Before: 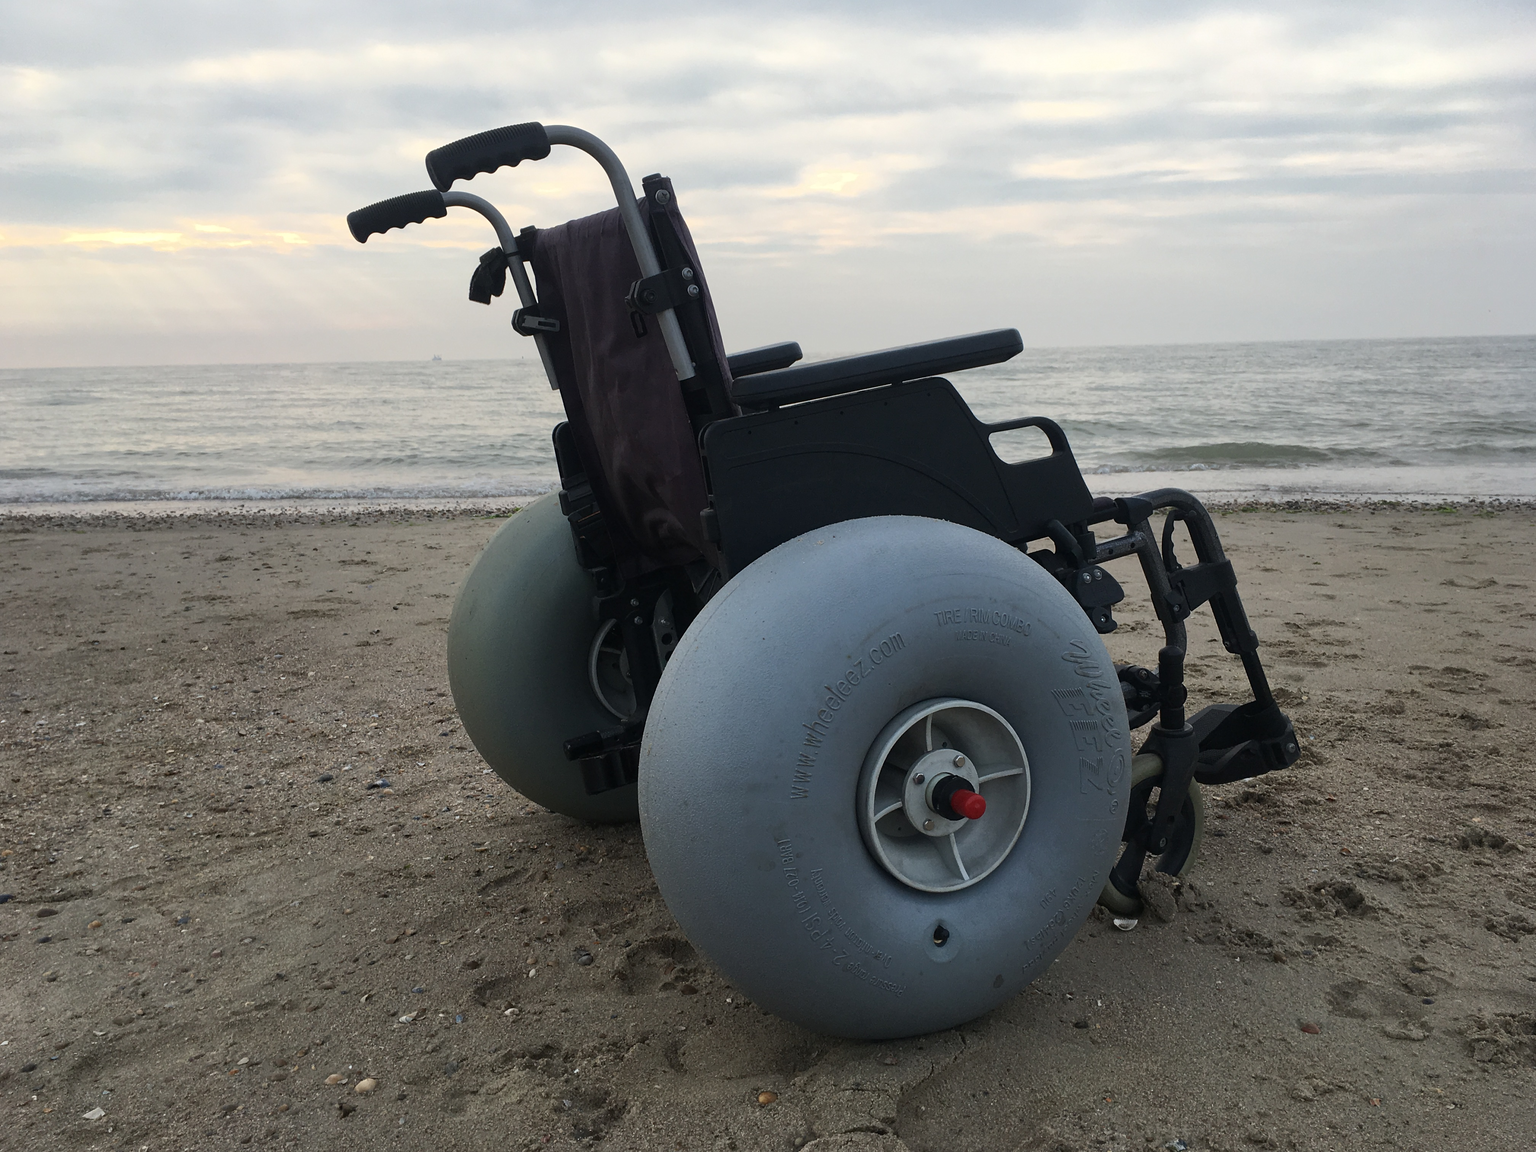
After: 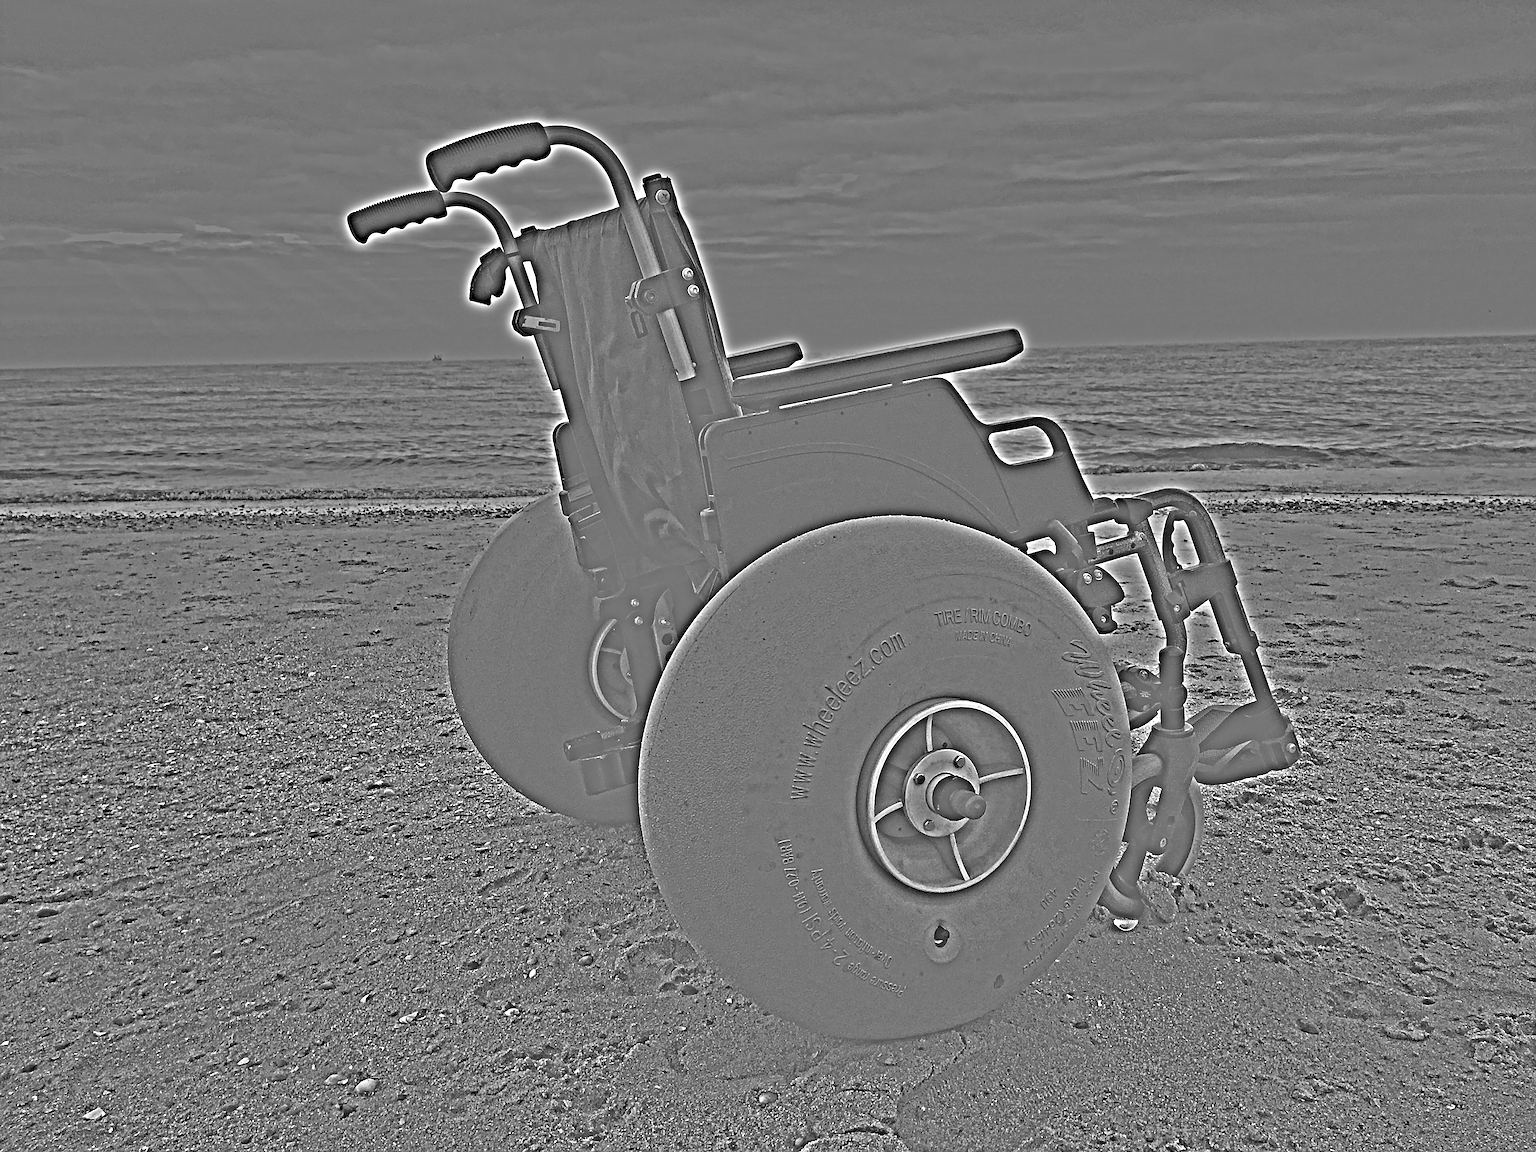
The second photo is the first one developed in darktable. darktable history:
exposure: black level correction 0.001, compensate highlight preservation false
highpass: on, module defaults
sharpen: on, module defaults
